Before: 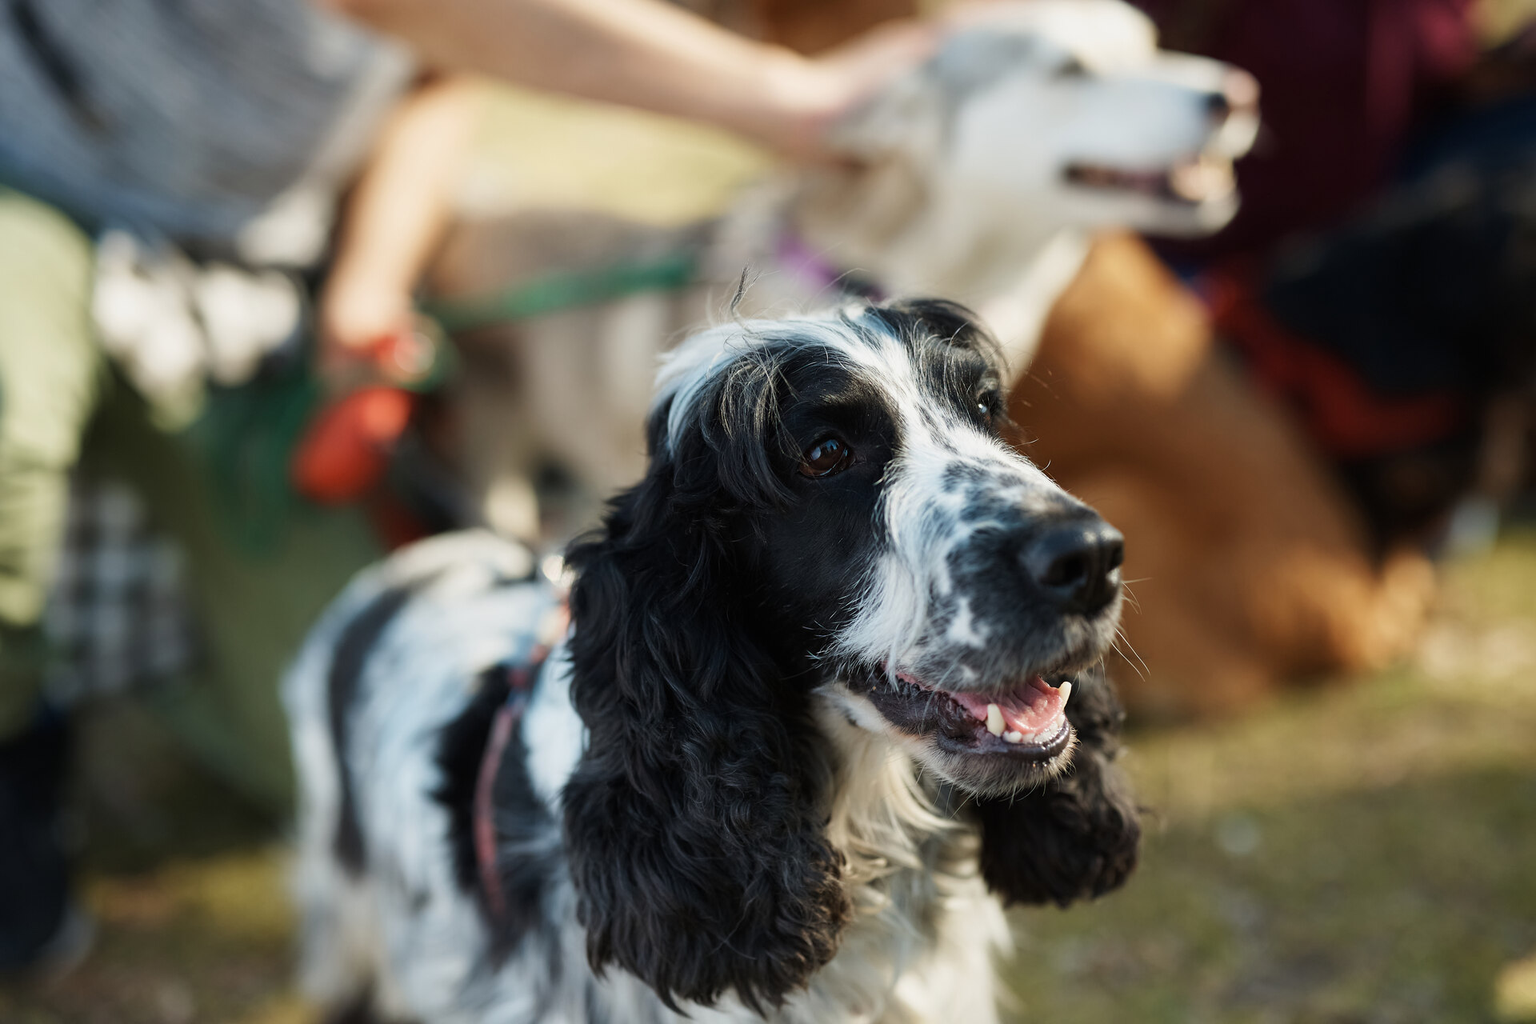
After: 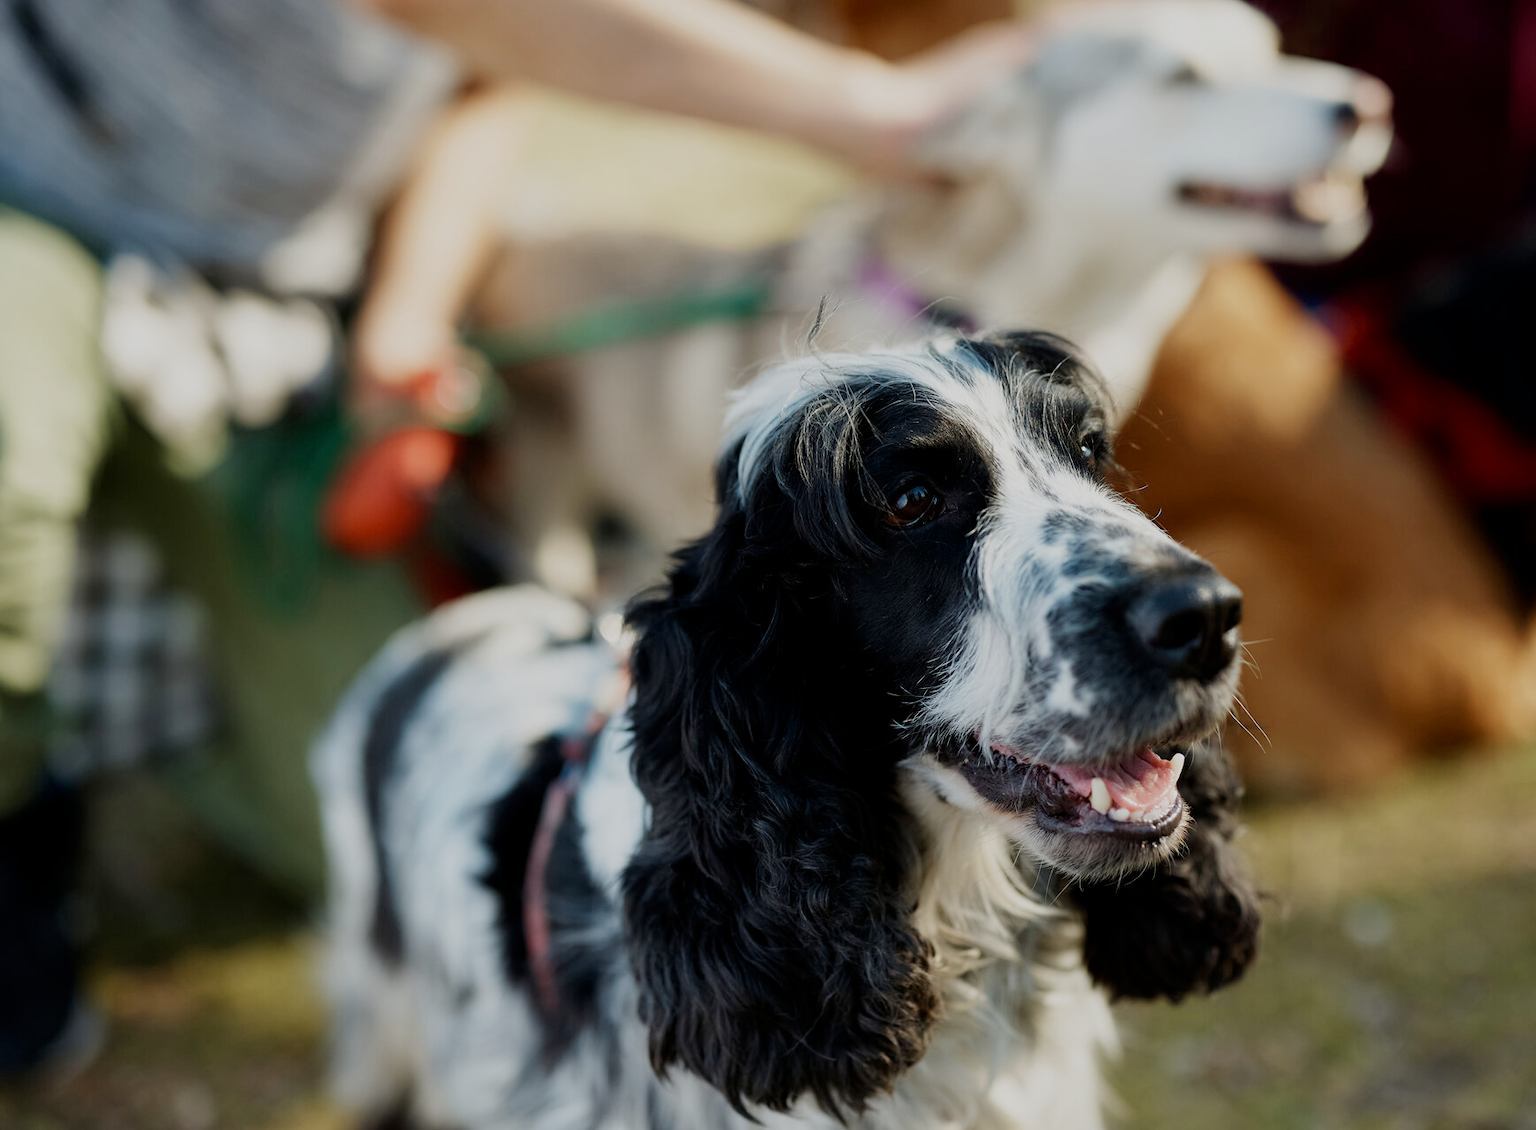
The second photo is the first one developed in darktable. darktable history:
crop: right 9.488%, bottom 0.045%
filmic rgb: middle gray luminance 18.37%, black relative exposure -8.99 EV, white relative exposure 3.73 EV, target black luminance 0%, hardness 4.93, latitude 67.75%, contrast 0.95, highlights saturation mix 19.65%, shadows ↔ highlights balance 21.08%, add noise in highlights 0.002, preserve chrominance no, color science v3 (2019), use custom middle-gray values true, contrast in highlights soft
